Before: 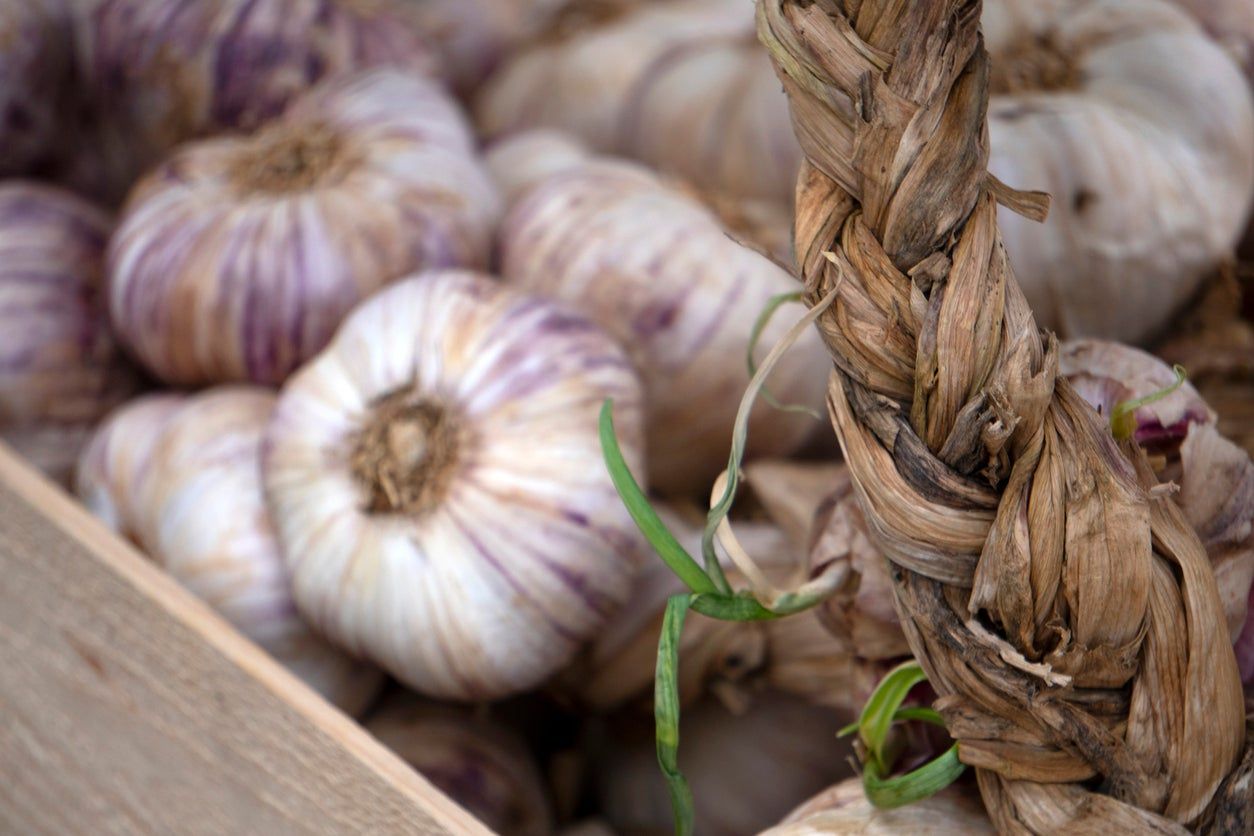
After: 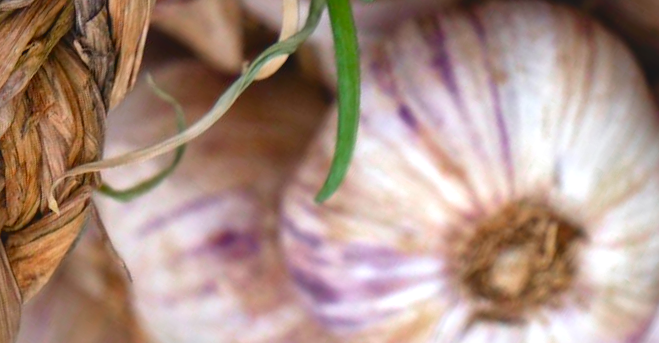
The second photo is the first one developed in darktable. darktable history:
local contrast: mode bilateral grid, contrast 21, coarseness 19, detail 164%, midtone range 0.2
color zones: curves: ch0 [(0, 0.48) (0.209, 0.398) (0.305, 0.332) (0.429, 0.493) (0.571, 0.5) (0.714, 0.5) (0.857, 0.5) (1, 0.48)]; ch1 [(0, 0.633) (0.143, 0.586) (0.286, 0.489) (0.429, 0.448) (0.571, 0.31) (0.714, 0.335) (0.857, 0.492) (1, 0.633)]; ch2 [(0, 0.448) (0.143, 0.498) (0.286, 0.5) (0.429, 0.5) (0.571, 0.5) (0.714, 0.5) (0.857, 0.5) (1, 0.448)]
tone equalizer: -8 EV -0.379 EV, -7 EV -0.391 EV, -6 EV -0.3 EV, -5 EV -0.258 EV, -3 EV 0.256 EV, -2 EV 0.354 EV, -1 EV 0.398 EV, +0 EV 0.393 EV, mask exposure compensation -0.507 EV
crop and rotate: angle 148.13°, left 9.192%, top 15.596%, right 4.546%, bottom 16.938%
contrast brightness saturation: contrast -0.209, saturation 0.19
